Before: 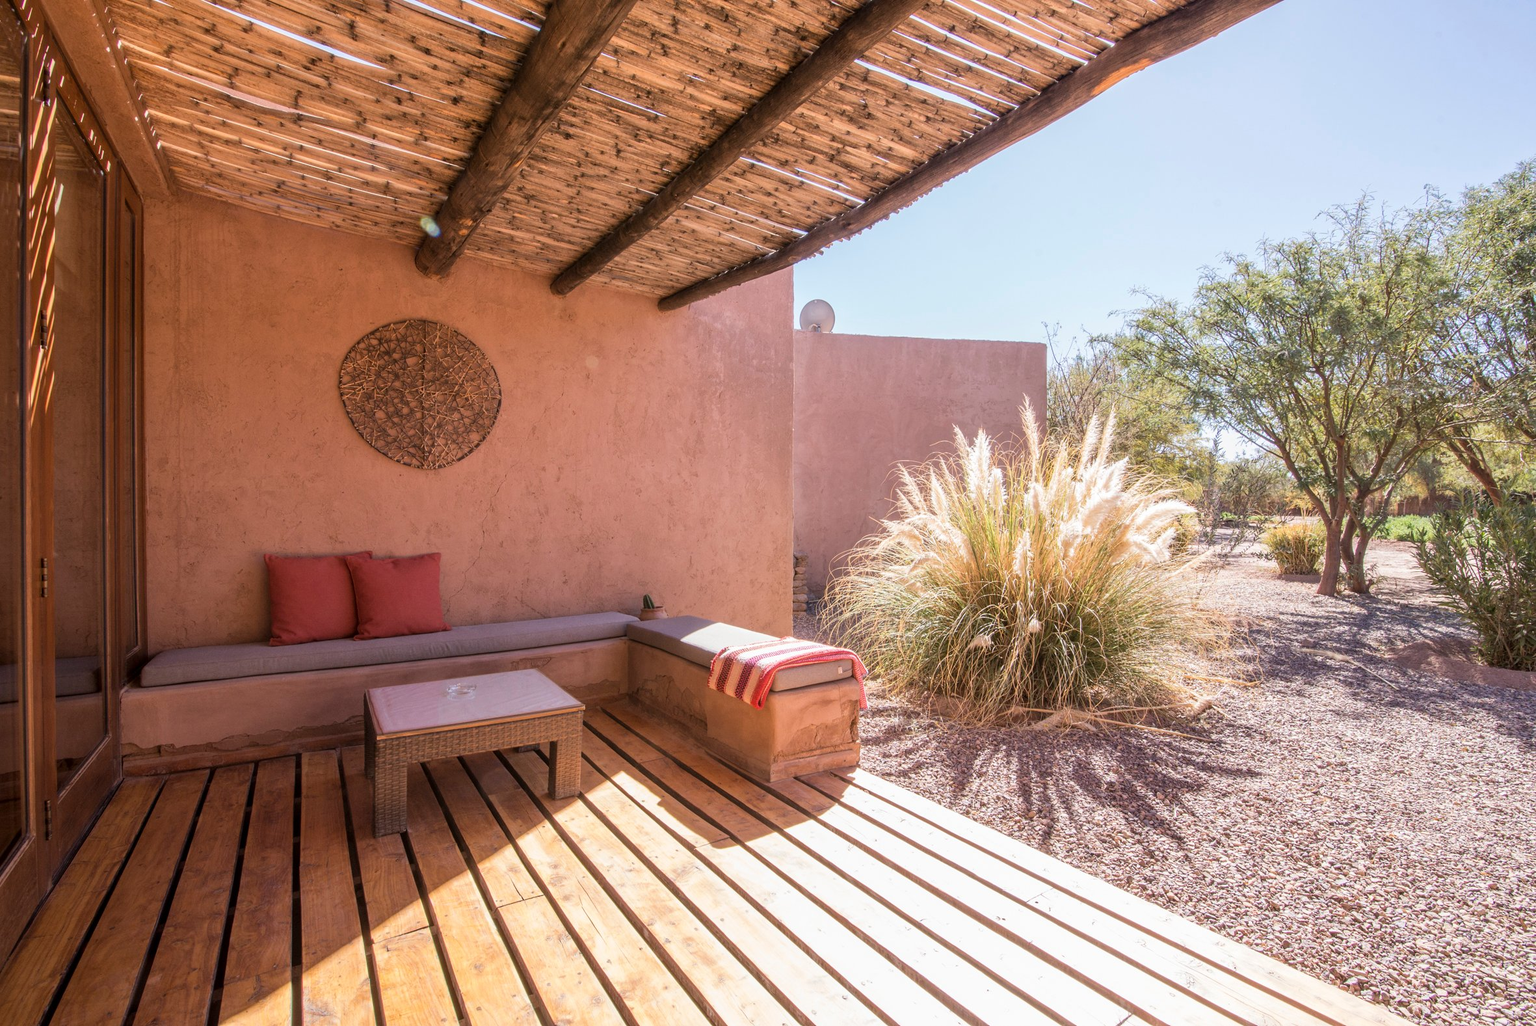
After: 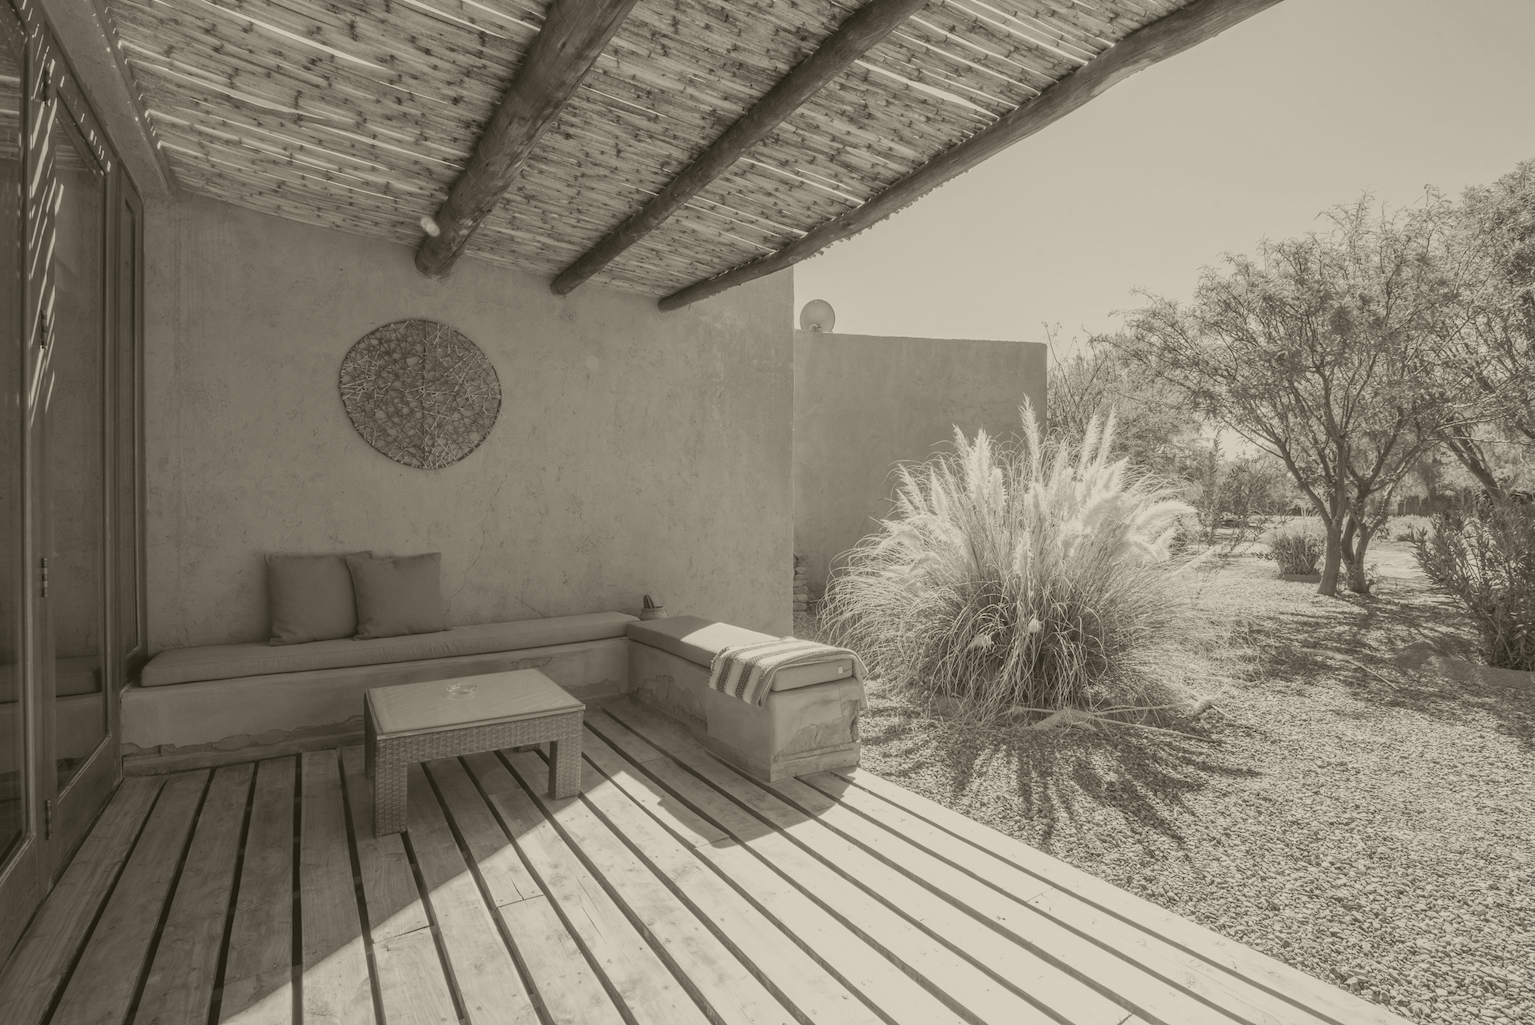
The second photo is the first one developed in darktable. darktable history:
colorize: hue 41.44°, saturation 22%, source mix 60%, lightness 10.61%
exposure: exposure 0.77 EV, compensate highlight preservation false
